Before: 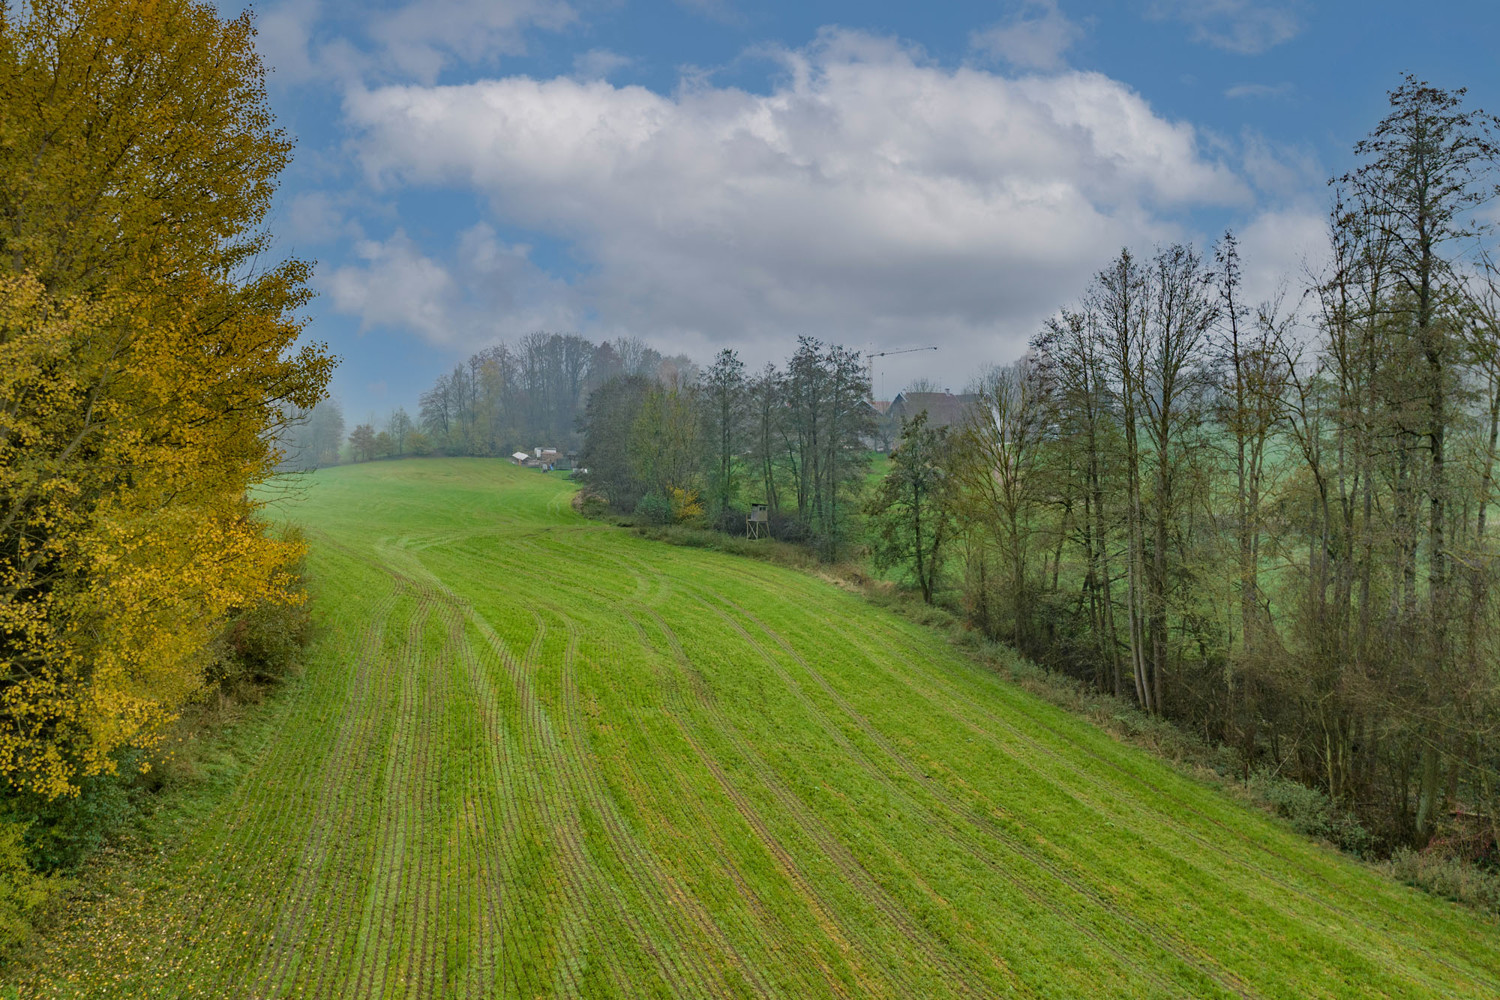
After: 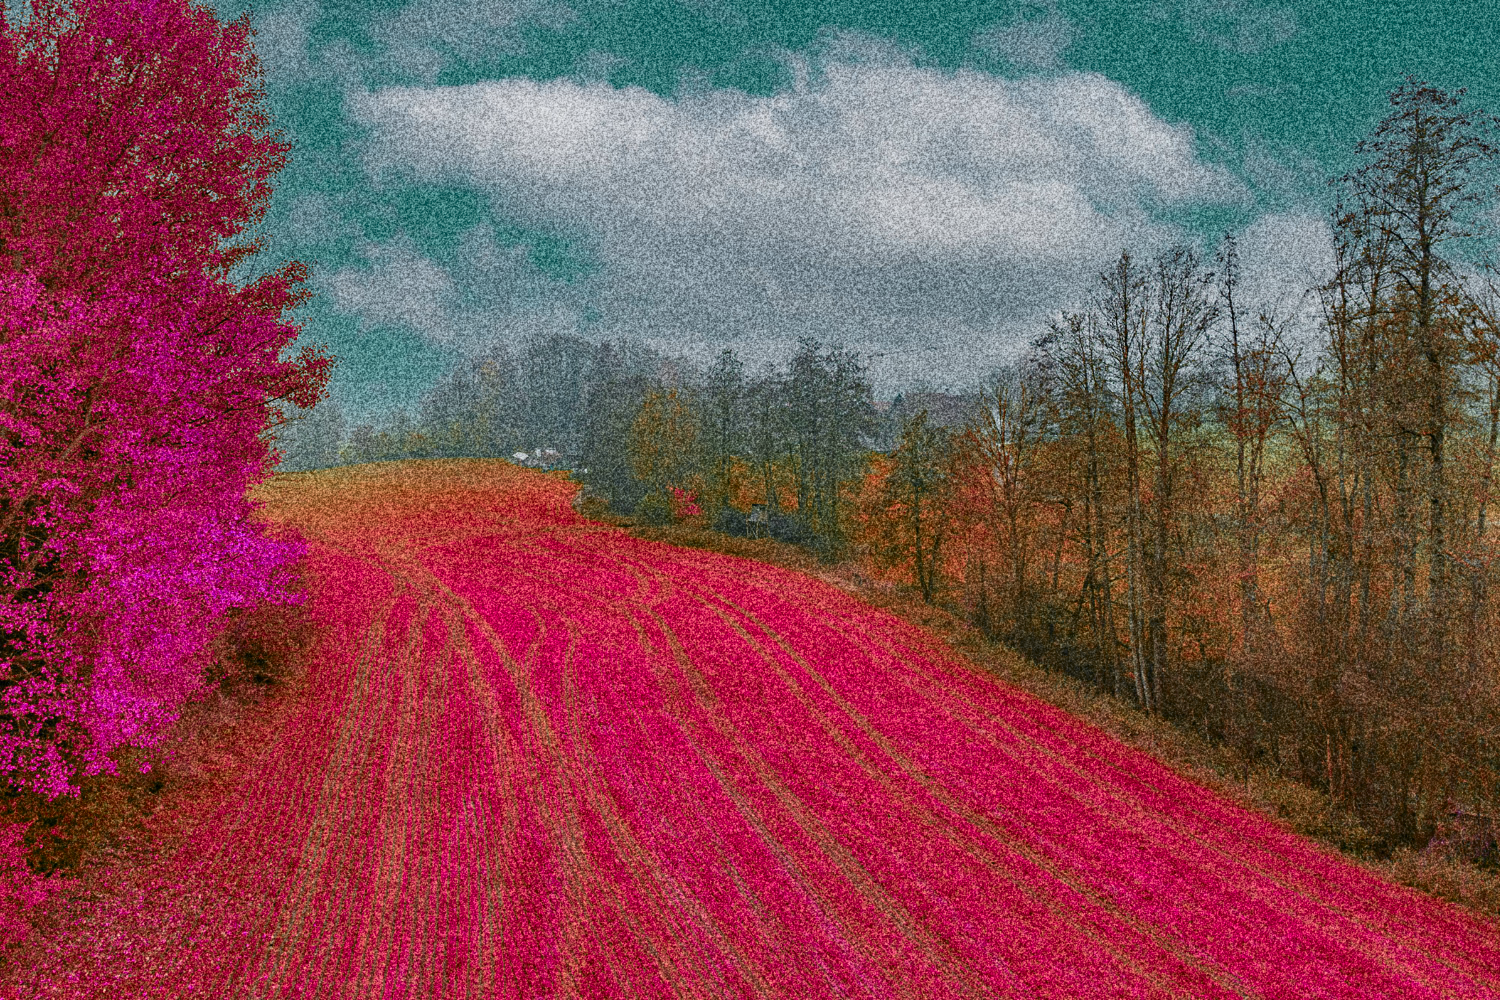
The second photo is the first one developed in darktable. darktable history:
color zones: curves: ch0 [(0.826, 0.353)]; ch1 [(0.242, 0.647) (0.889, 0.342)]; ch2 [(0.246, 0.089) (0.969, 0.068)]
white balance: red 0.986, blue 1.01
grain: coarseness 30.02 ISO, strength 100%
